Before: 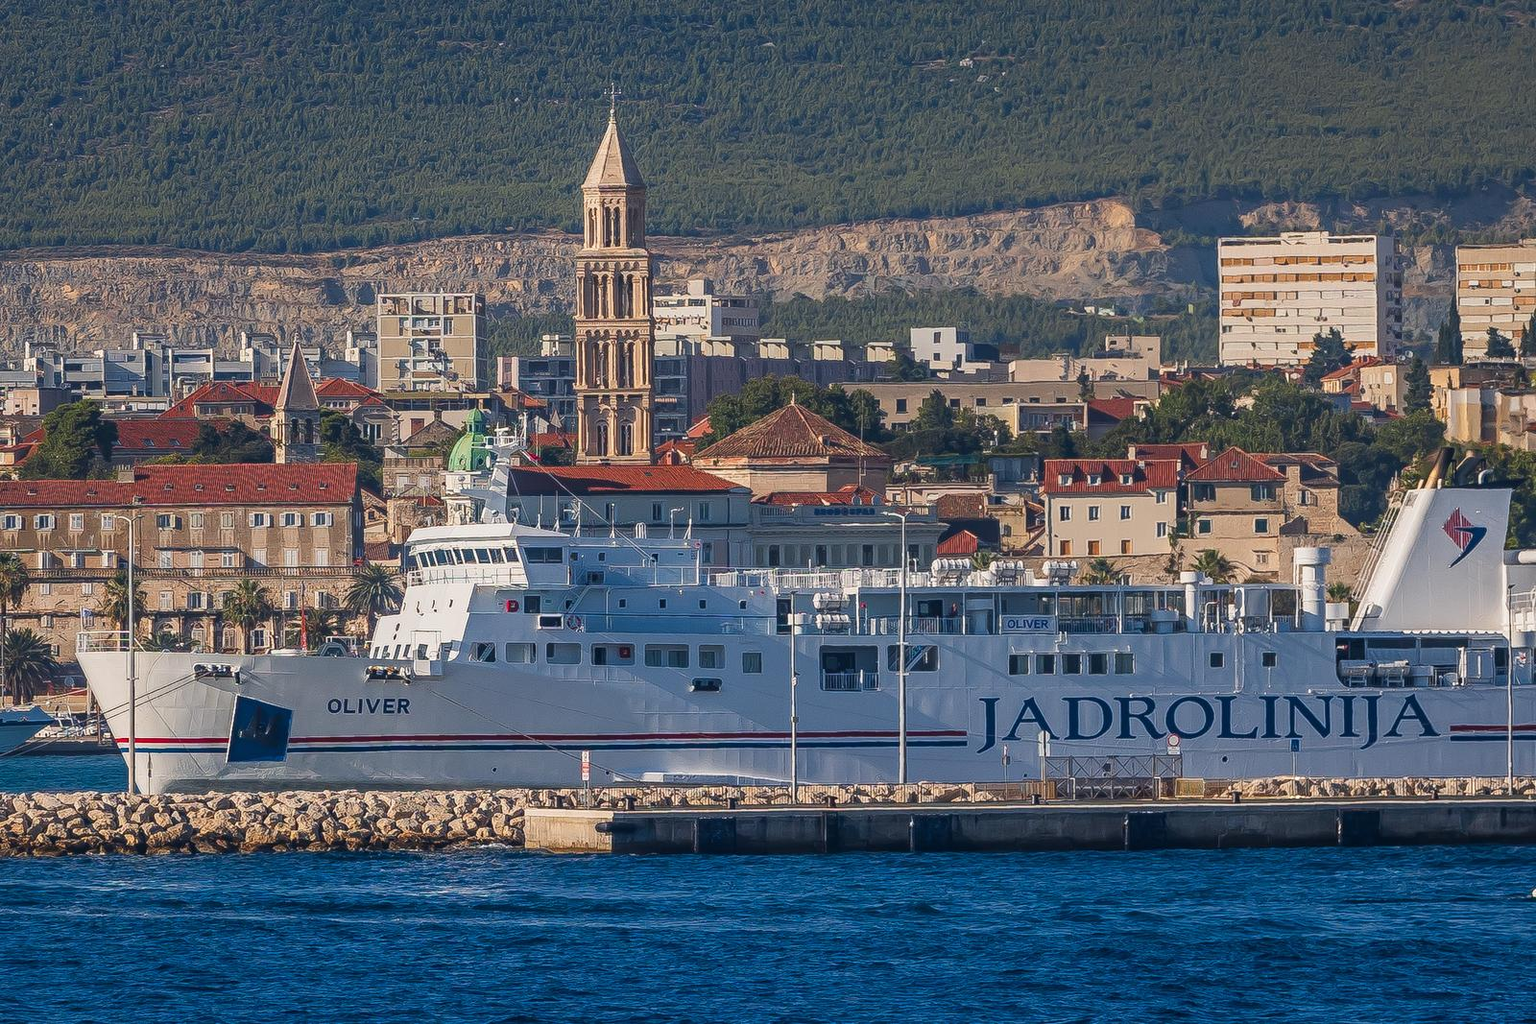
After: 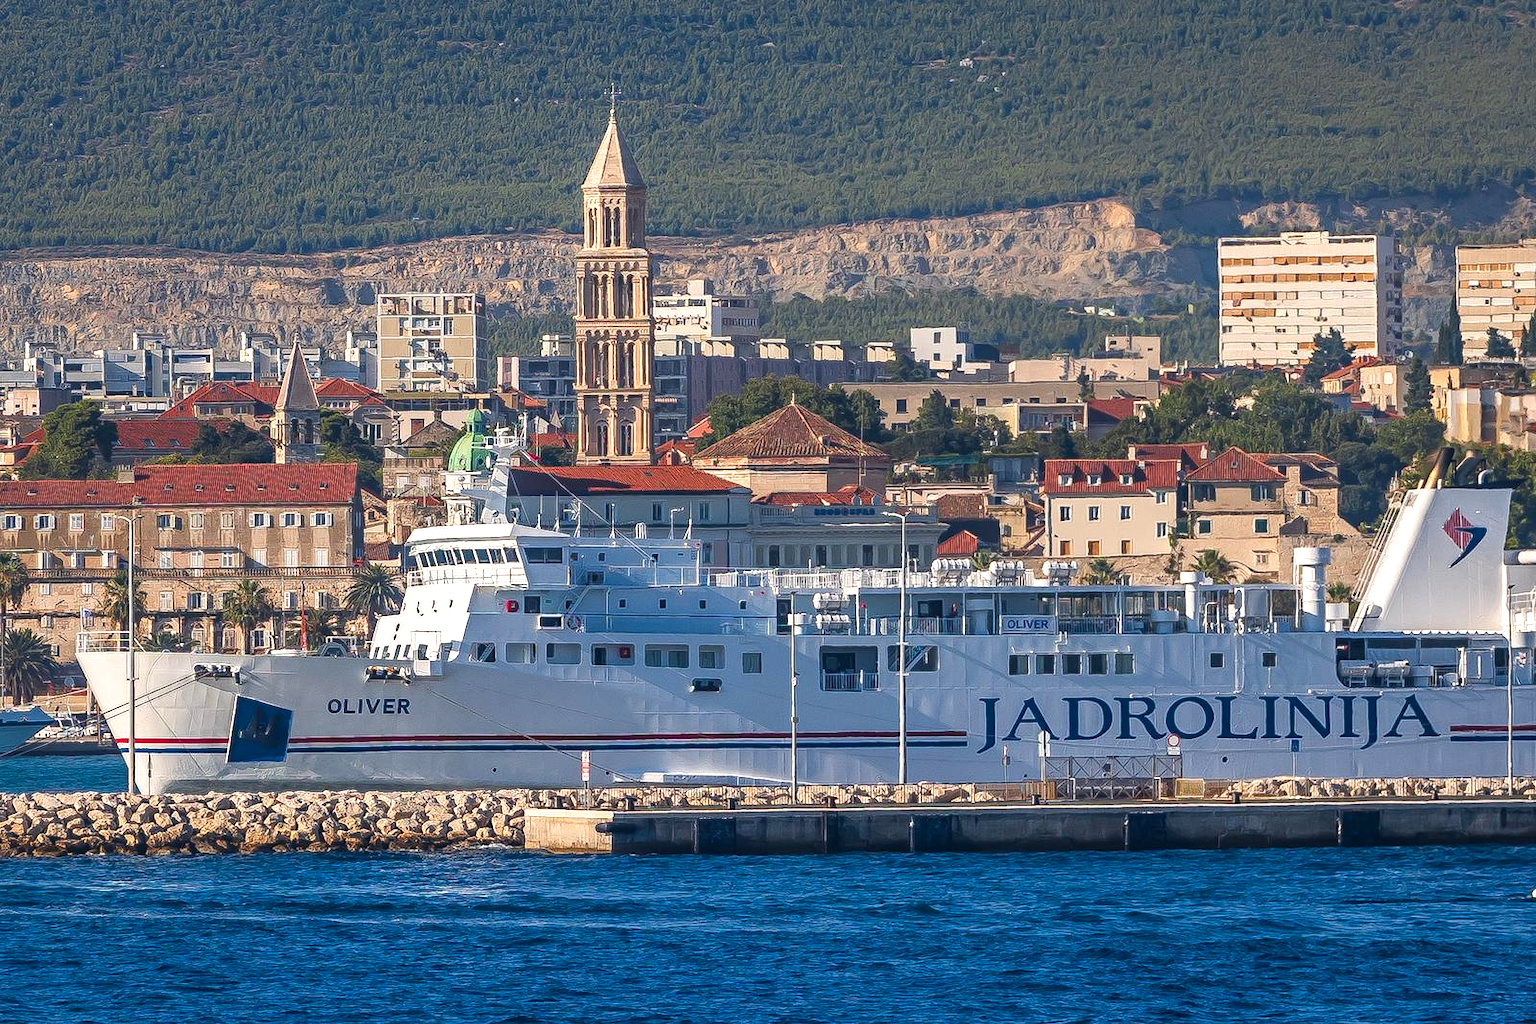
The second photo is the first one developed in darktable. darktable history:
levels: black 0.033%, levels [0, 0.43, 0.859]
shadows and highlights: shadows 24.3, highlights -77.07, soften with gaussian
